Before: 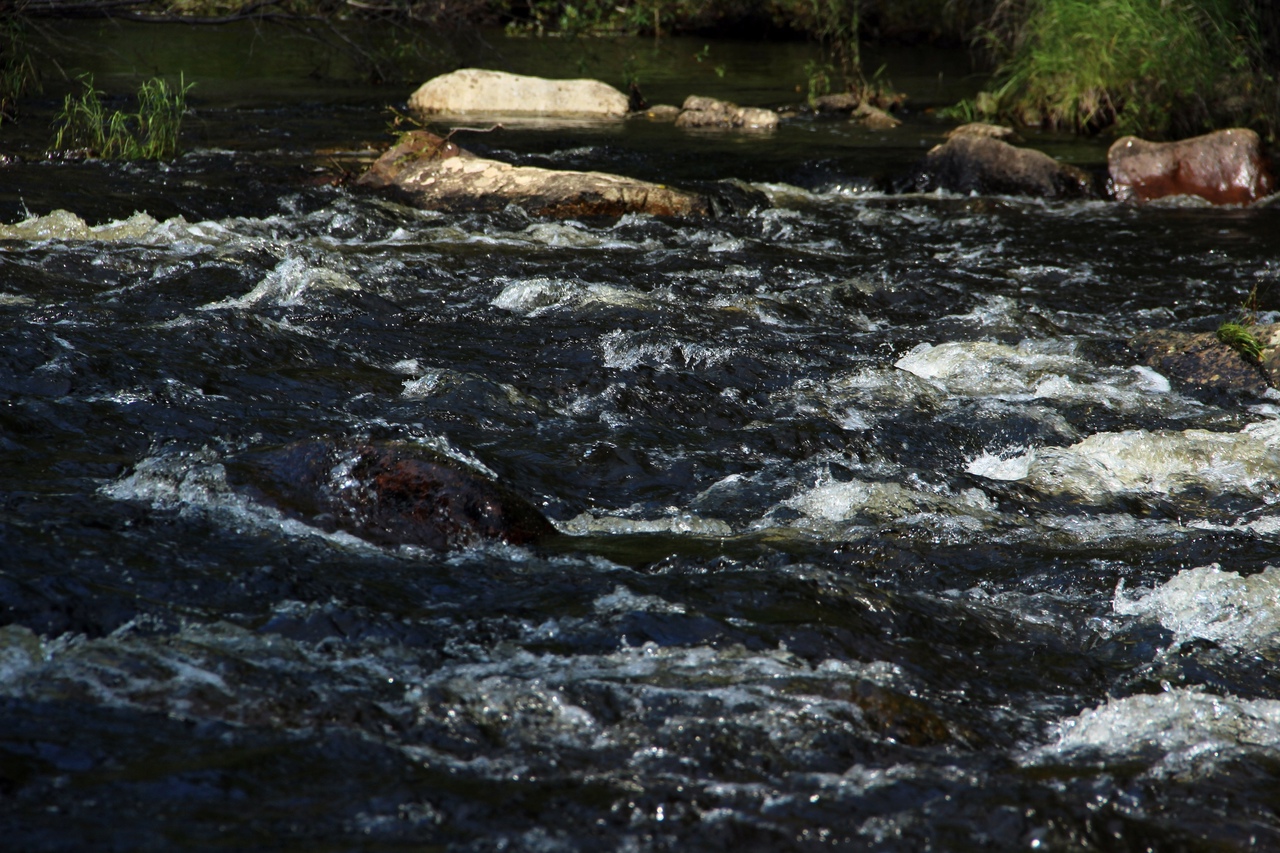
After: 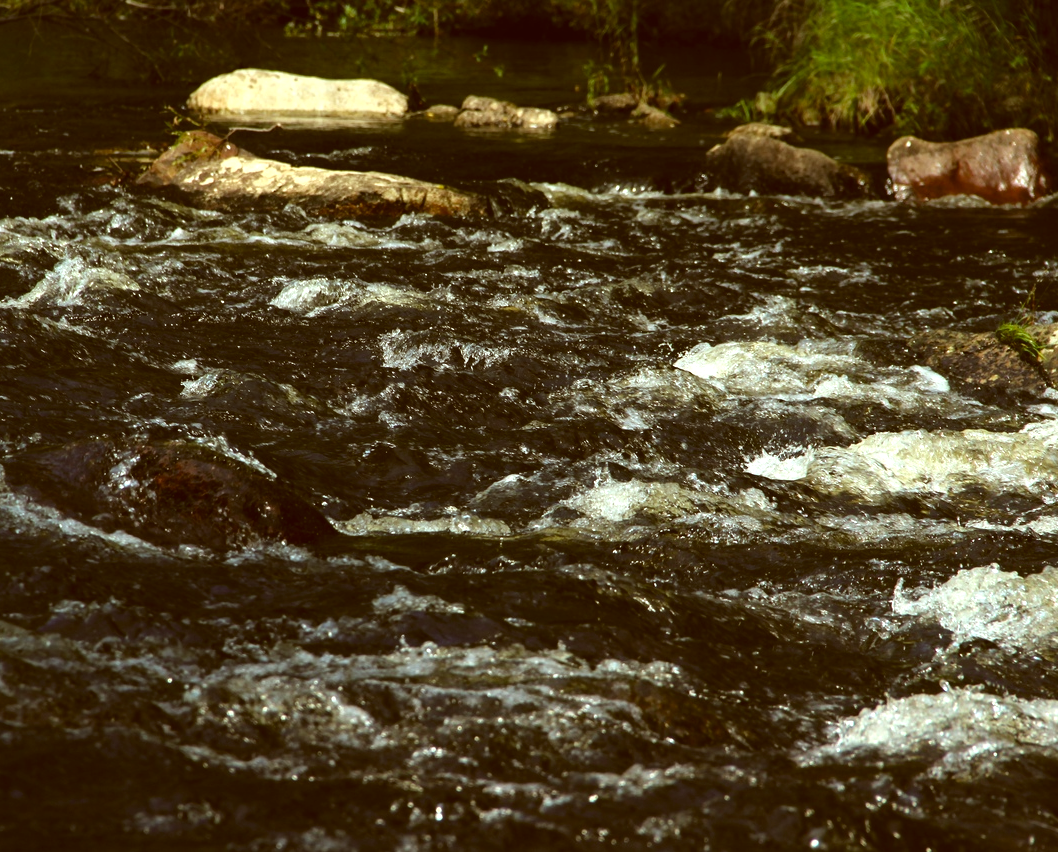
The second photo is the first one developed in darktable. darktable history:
exposure: black level correction -0.005, exposure 0.055 EV, compensate exposure bias true, compensate highlight preservation false
crop: left 17.306%, bottom 0.021%
color correction: highlights a* -5.45, highlights b* 9.8, shadows a* 9.78, shadows b* 24.41
tone equalizer: -8 EV -0.448 EV, -7 EV -0.374 EV, -6 EV -0.297 EV, -5 EV -0.205 EV, -3 EV 0.205 EV, -2 EV 0.34 EV, -1 EV 0.408 EV, +0 EV 0.43 EV
